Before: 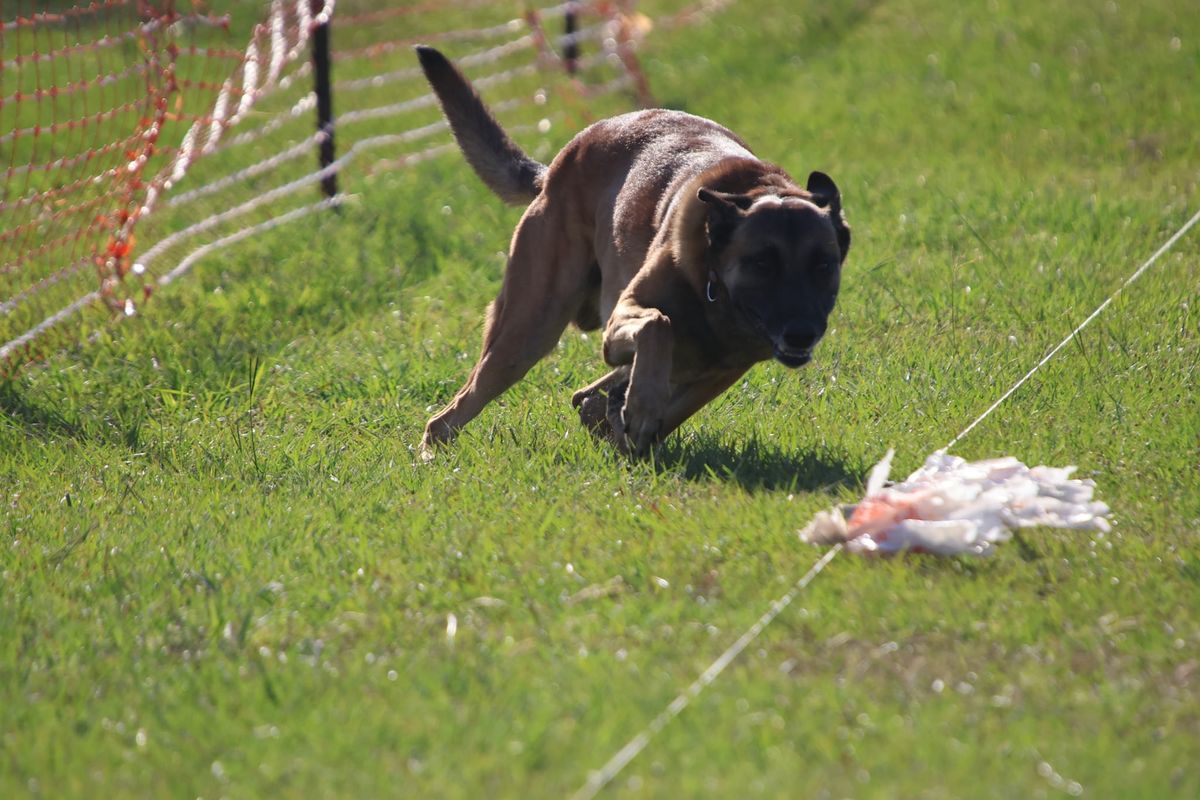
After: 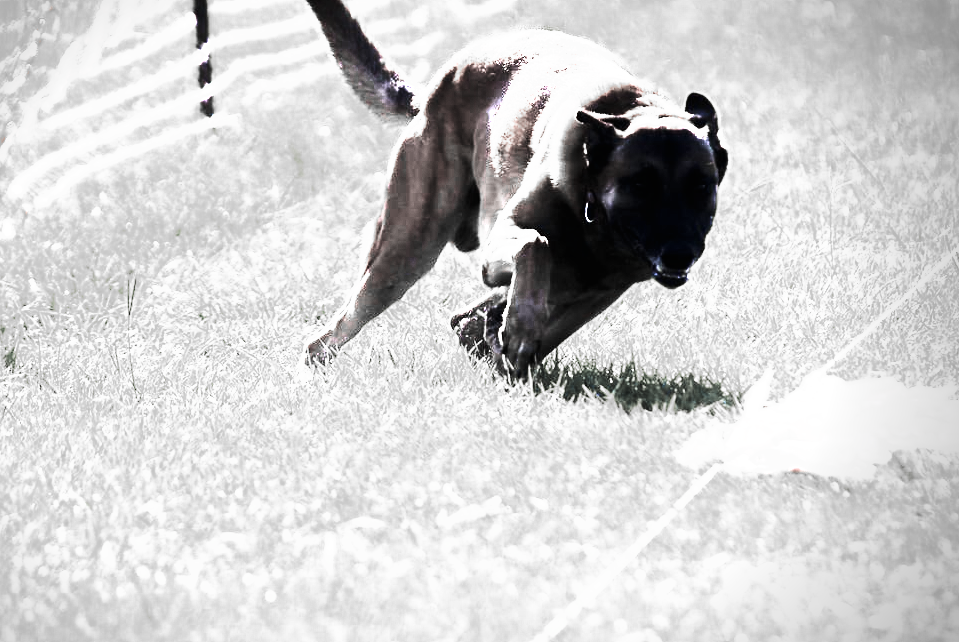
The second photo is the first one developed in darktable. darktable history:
contrast equalizer: y [[0.5, 0.488, 0.462, 0.461, 0.491, 0.5], [0.5 ×6], [0.5 ×6], [0 ×6], [0 ×6]]
contrast brightness saturation: contrast 0.14, brightness 0.23
color zones: curves: ch0 [(0, 0.613) (0.01, 0.613) (0.245, 0.448) (0.498, 0.529) (0.642, 0.665) (0.879, 0.777) (0.99, 0.613)]; ch1 [(0, 0.272) (0.219, 0.127) (0.724, 0.346)], mix 38.56%
tone curve: curves: ch0 [(0, 0) (0.003, 0) (0.011, 0) (0.025, 0) (0.044, 0.001) (0.069, 0.003) (0.1, 0.003) (0.136, 0.006) (0.177, 0.014) (0.224, 0.056) (0.277, 0.128) (0.335, 0.218) (0.399, 0.346) (0.468, 0.512) (0.543, 0.713) (0.623, 0.898) (0.709, 0.987) (0.801, 0.99) (0.898, 0.99) (1, 1)], preserve colors none
tone equalizer: edges refinement/feathering 500, mask exposure compensation -1.57 EV, preserve details guided filter
vignetting: fall-off start 89.42%, fall-off radius 44.35%, center (-0.148, 0.02), width/height ratio 1.154, unbound false
crop and rotate: left 10.207%, top 10.005%, right 9.817%, bottom 9.719%
base curve: curves: ch0 [(0, 0) (0.032, 0.037) (0.105, 0.228) (0.435, 0.76) (0.856, 0.983) (1, 1)], preserve colors none
